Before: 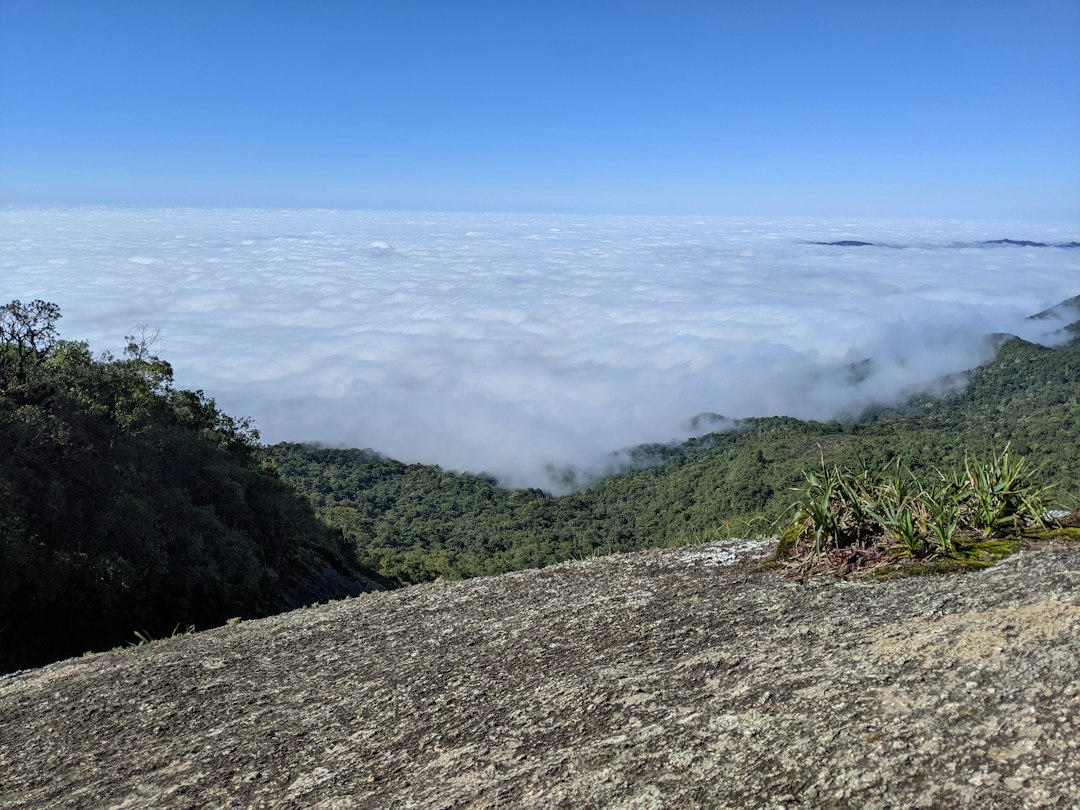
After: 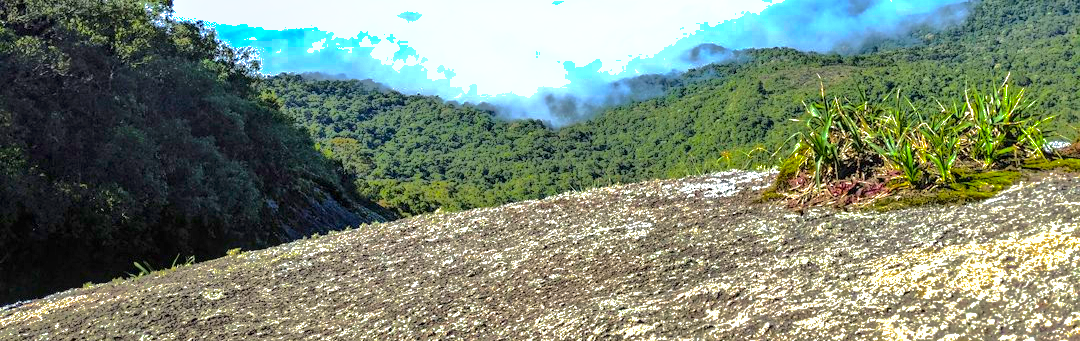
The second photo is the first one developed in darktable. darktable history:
exposure: black level correction 0, exposure 1.33 EV, compensate highlight preservation false
color zones: curves: ch1 [(0, 0.525) (0.143, 0.556) (0.286, 0.52) (0.429, 0.5) (0.571, 0.5) (0.714, 0.5) (0.857, 0.503) (1, 0.525)]
contrast brightness saturation: contrast 0.099, brightness 0.032, saturation 0.089
color balance rgb: perceptual saturation grading › global saturation 31.015%, global vibrance 29.309%
local contrast: on, module defaults
shadows and highlights: shadows -18.06, highlights -73.29
crop: top 45.575%, bottom 12.276%
